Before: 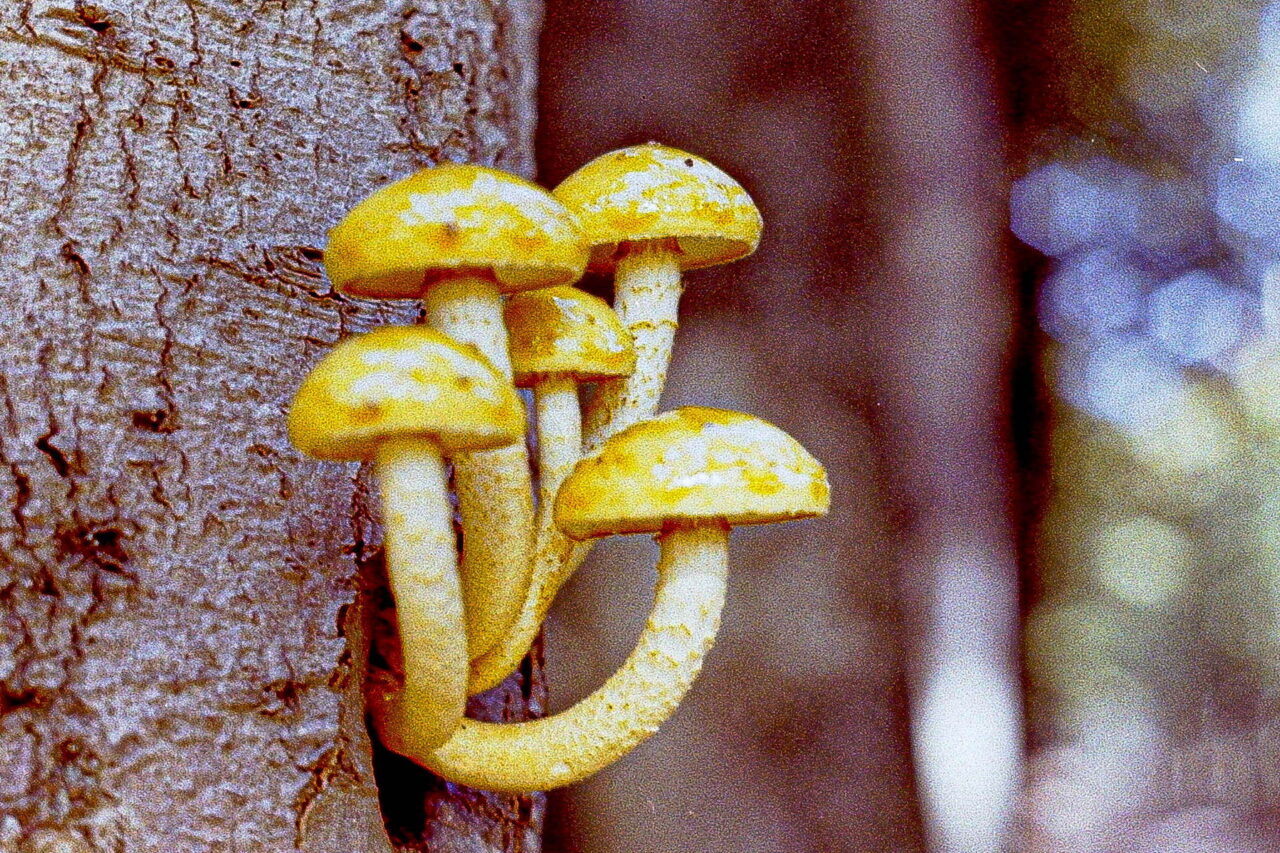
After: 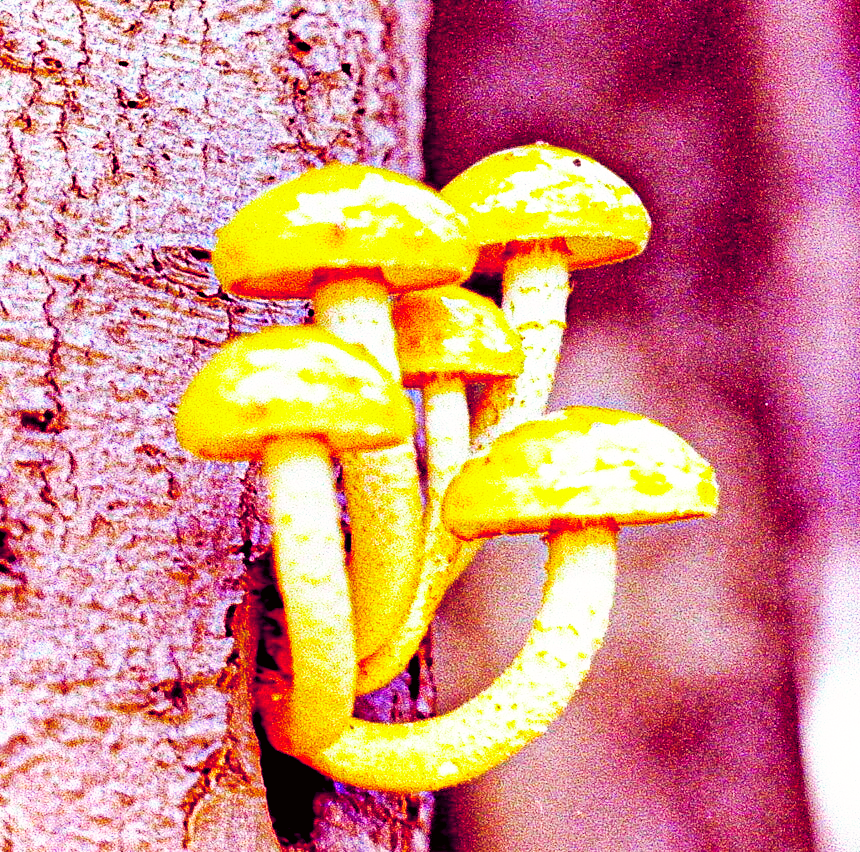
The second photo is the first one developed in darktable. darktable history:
crop and rotate: left 8.797%, right 23.987%
base curve: curves: ch0 [(0, 0) (0.007, 0.004) (0.027, 0.03) (0.046, 0.07) (0.207, 0.54) (0.442, 0.872) (0.673, 0.972) (1, 1)], preserve colors none
tone curve: curves: ch0 [(0, 0) (0.045, 0.074) (0.883, 0.858) (1, 1)]; ch1 [(0, 0) (0.149, 0.074) (0.379, 0.327) (0.427, 0.401) (0.489, 0.479) (0.505, 0.515) (0.537, 0.573) (0.563, 0.599) (1, 1)]; ch2 [(0, 0) (0.307, 0.298) (0.388, 0.375) (0.443, 0.456) (0.485, 0.492) (1, 1)], color space Lab, independent channels, preserve colors none
color balance rgb: global offset › luminance -0.28%, global offset › chroma 0.317%, global offset › hue 258.93°, perceptual saturation grading › global saturation 0.25%, global vibrance 50.583%
exposure: black level correction 0.001, exposure 0.297 EV, compensate exposure bias true, compensate highlight preservation false
haze removal: compatibility mode true, adaptive false
